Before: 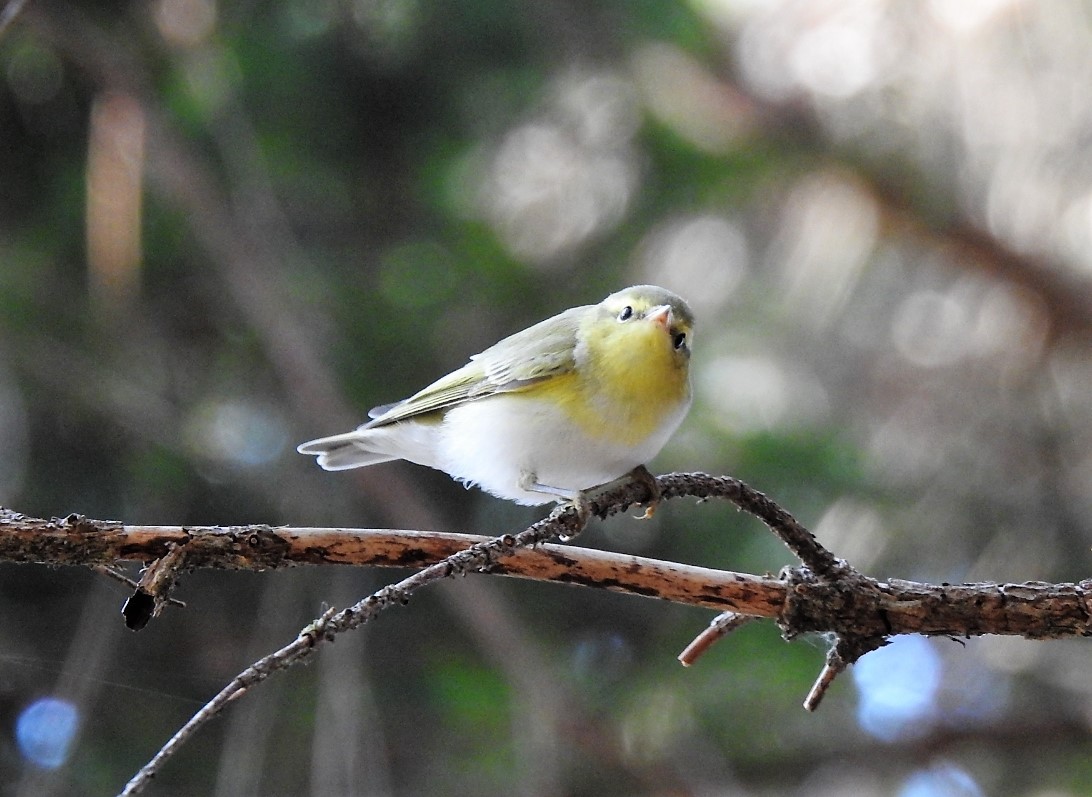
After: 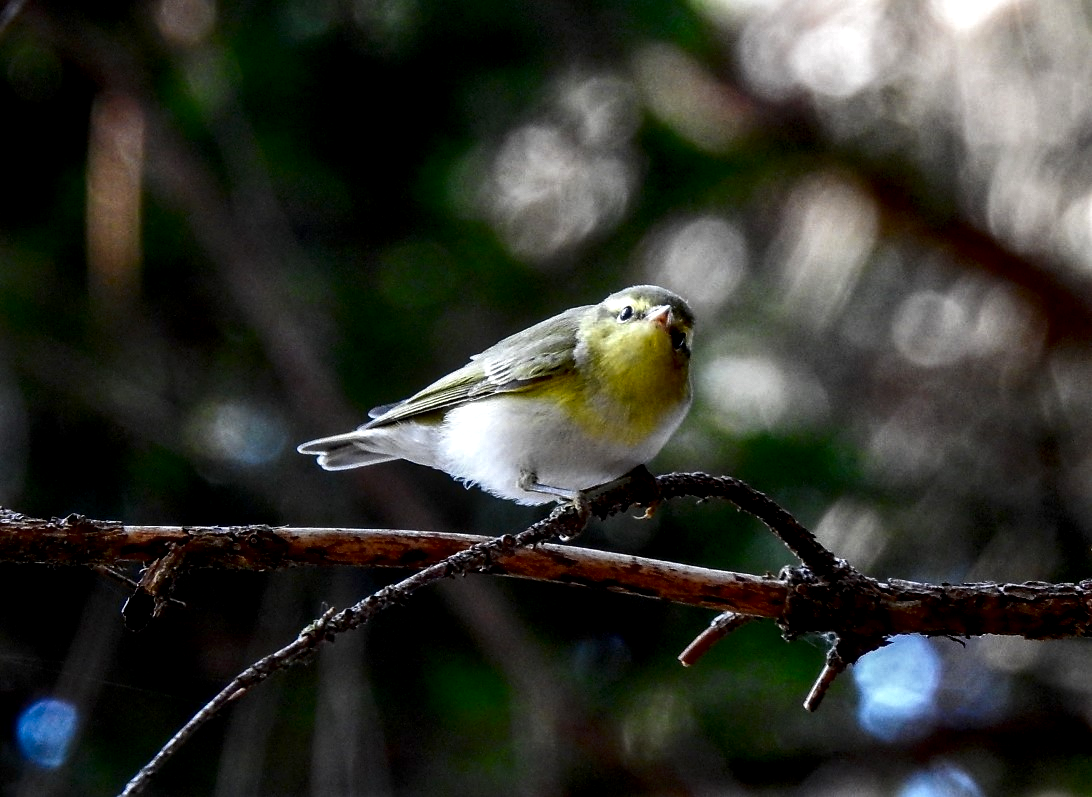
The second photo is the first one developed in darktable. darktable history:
contrast brightness saturation: contrast 0.087, brightness -0.589, saturation 0.167
local contrast: detail 160%
